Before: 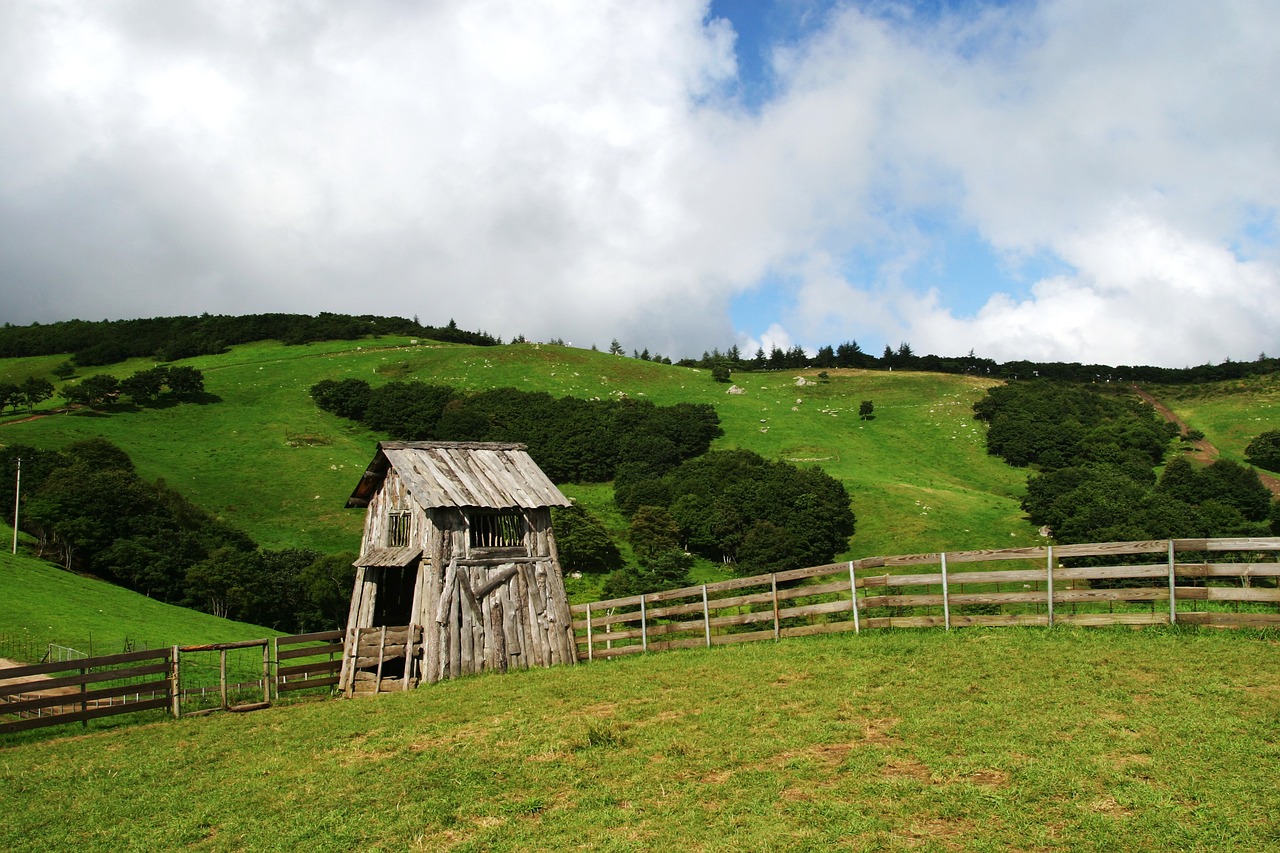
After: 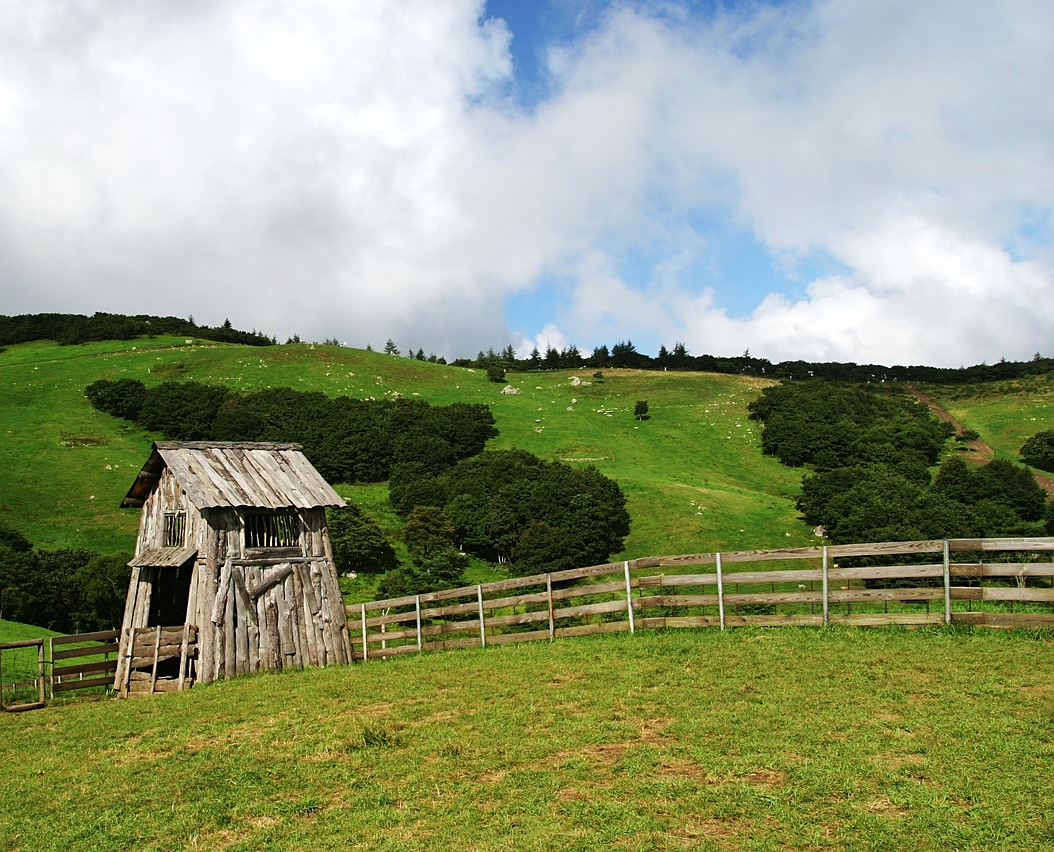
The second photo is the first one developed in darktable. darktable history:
crop: left 17.582%, bottom 0.031%
sharpen: amount 0.2
